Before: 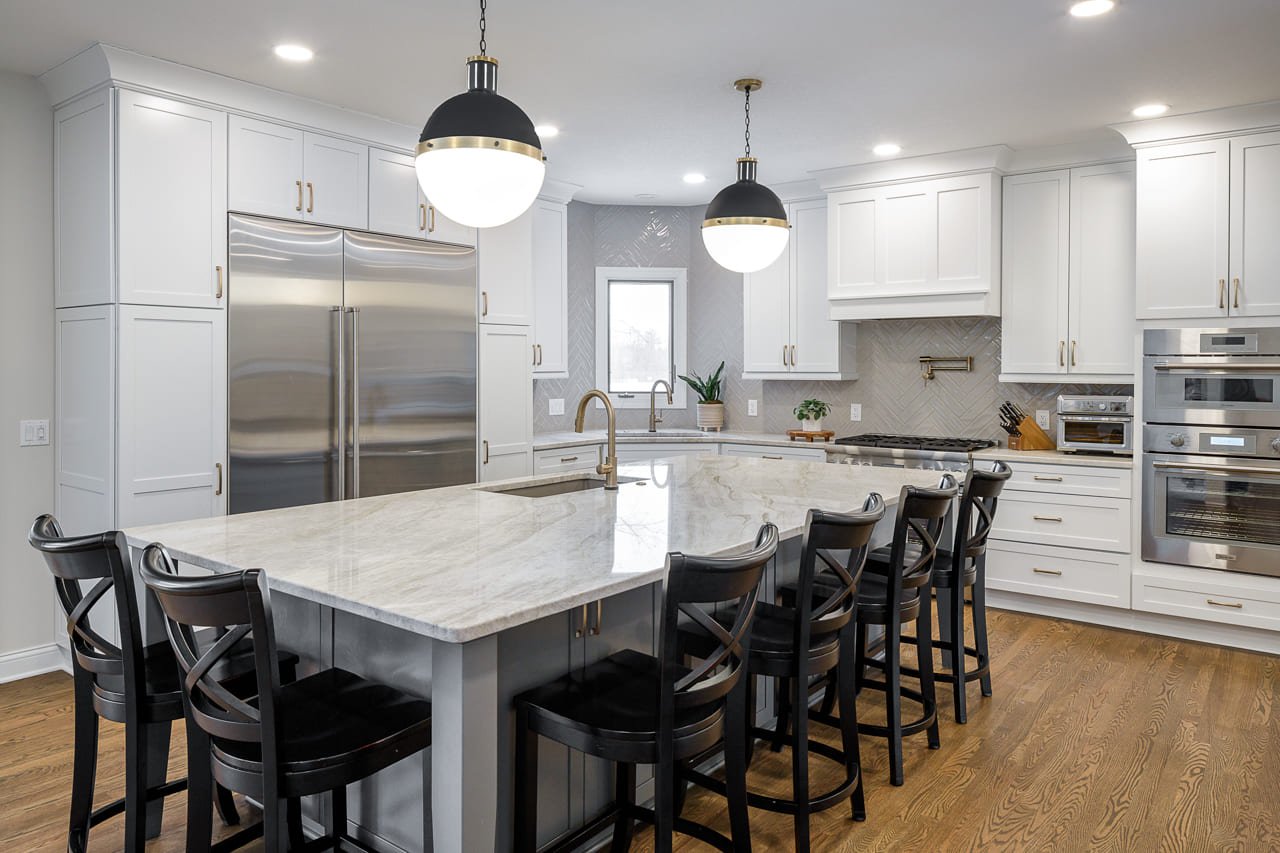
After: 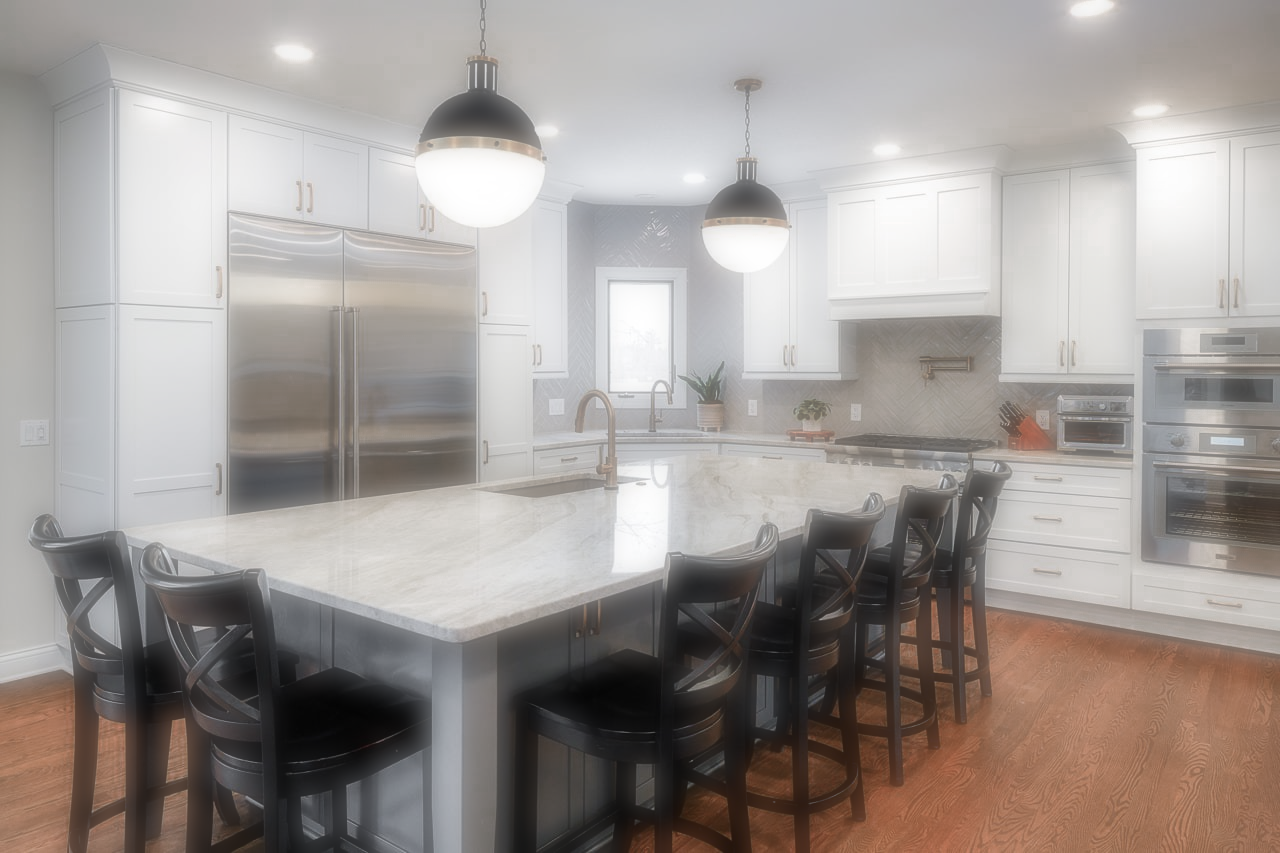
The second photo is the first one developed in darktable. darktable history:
contrast brightness saturation: contrast 0.08, saturation 0.02
soften: on, module defaults
color zones: curves: ch0 [(0.006, 0.385) (0.143, 0.563) (0.243, 0.321) (0.352, 0.464) (0.516, 0.456) (0.625, 0.5) (0.75, 0.5) (0.875, 0.5)]; ch1 [(0, 0.5) (0.134, 0.504) (0.246, 0.463) (0.421, 0.515) (0.5, 0.56) (0.625, 0.5) (0.75, 0.5) (0.875, 0.5)]; ch2 [(0, 0.5) (0.131, 0.426) (0.307, 0.289) (0.38, 0.188) (0.513, 0.216) (0.625, 0.548) (0.75, 0.468) (0.838, 0.396) (0.971, 0.311)]
